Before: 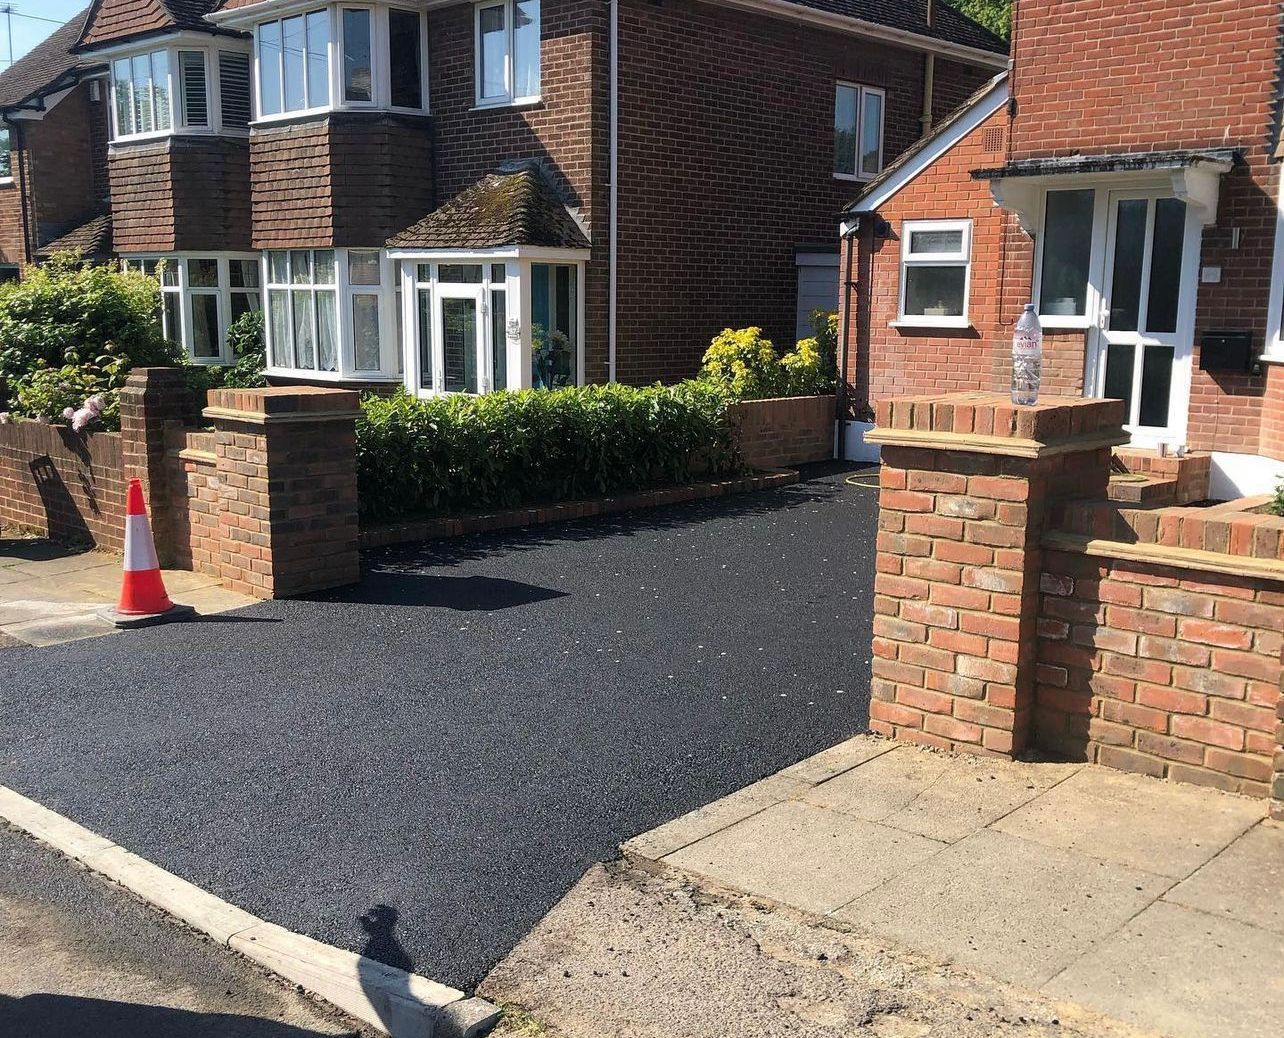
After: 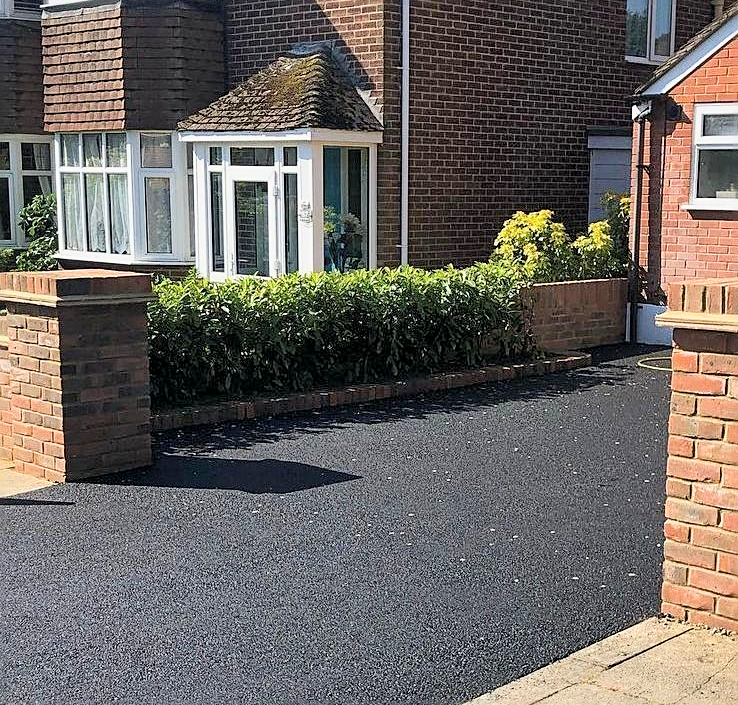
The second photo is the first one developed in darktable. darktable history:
local contrast: mode bilateral grid, contrast 20, coarseness 50, detail 119%, midtone range 0.2
exposure: exposure 1.001 EV, compensate highlight preservation false
tone equalizer: -8 EV 0.233 EV, -7 EV 0.453 EV, -6 EV 0.443 EV, -5 EV 0.281 EV, -3 EV -0.252 EV, -2 EV -0.394 EV, -1 EV -0.406 EV, +0 EV -0.259 EV, mask exposure compensation -0.502 EV
shadows and highlights: soften with gaussian
crop: left 16.224%, top 11.282%, right 26.25%, bottom 20.72%
sharpen: on, module defaults
filmic rgb: black relative exposure -8.03 EV, white relative exposure 3.99 EV, hardness 4.15, contrast 0.986, color science v6 (2022)
